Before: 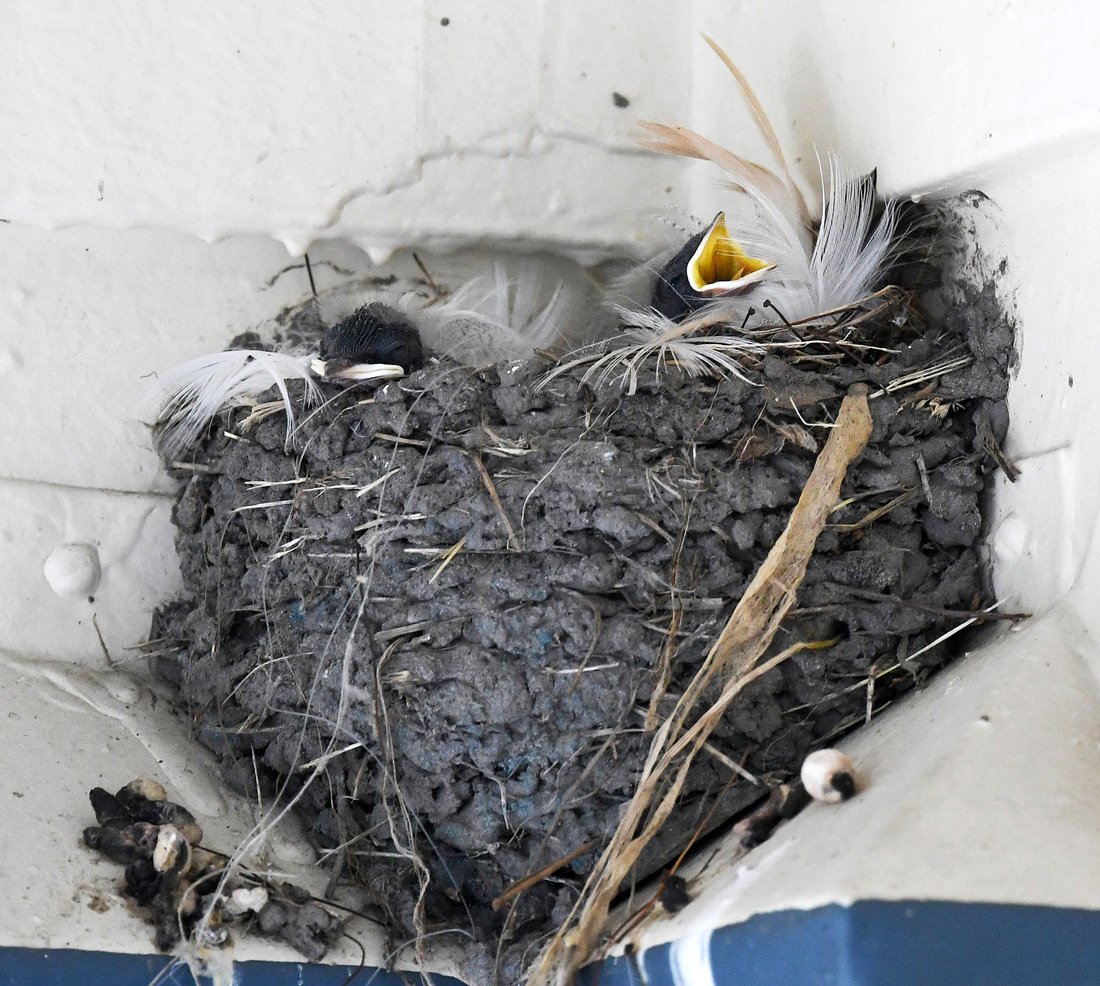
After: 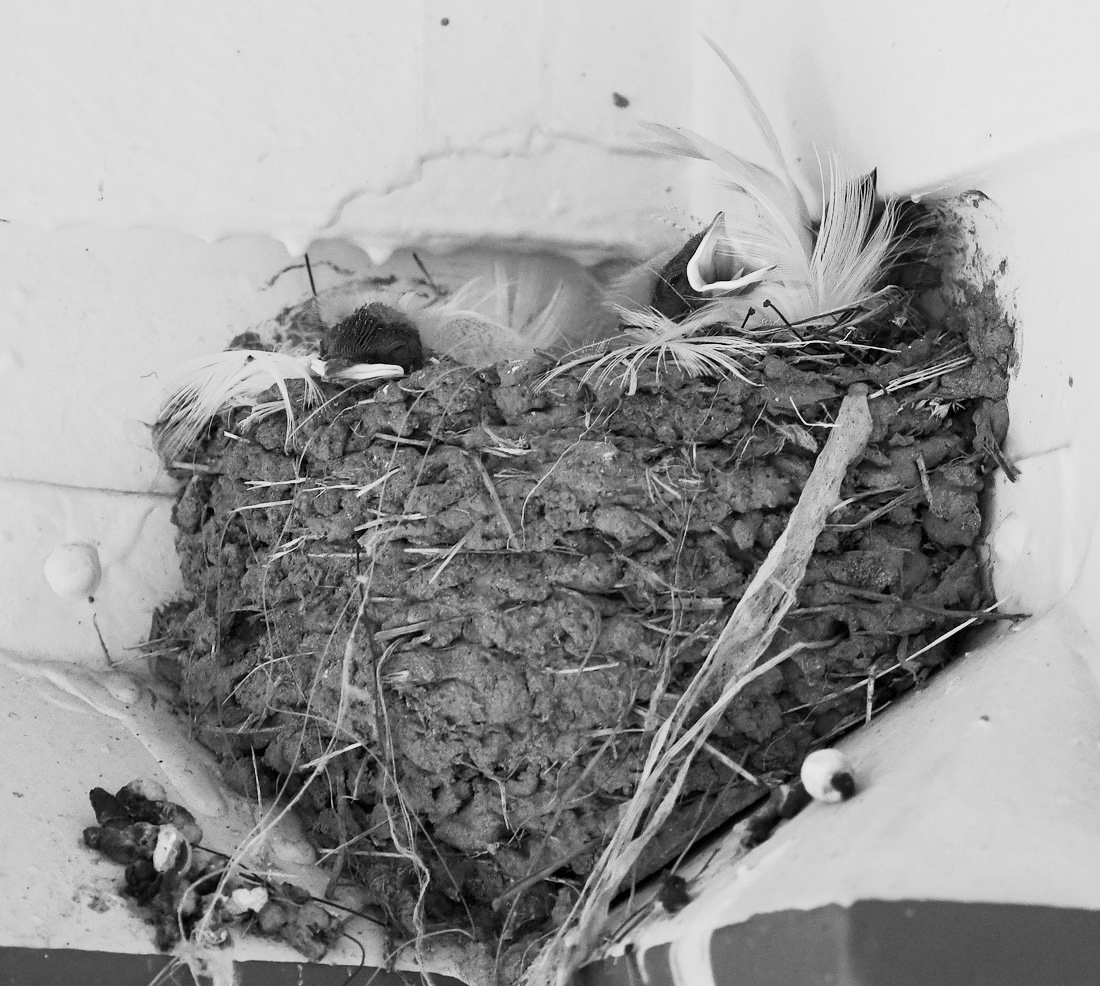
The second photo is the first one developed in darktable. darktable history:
monochrome: a 26.22, b 42.67, size 0.8
base curve: curves: ch0 [(0, 0) (0.204, 0.334) (0.55, 0.733) (1, 1)], preserve colors none
